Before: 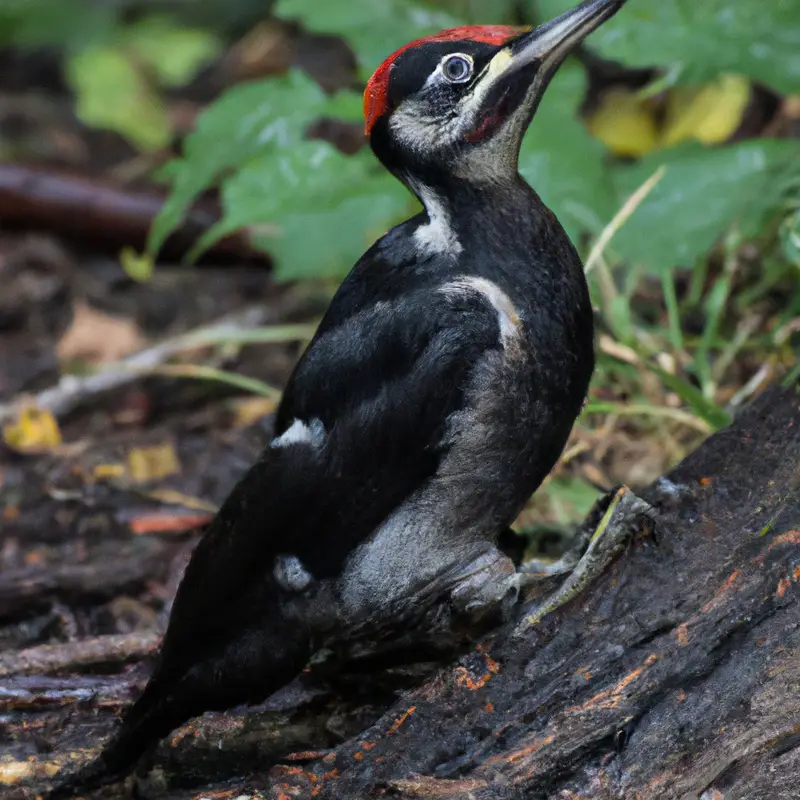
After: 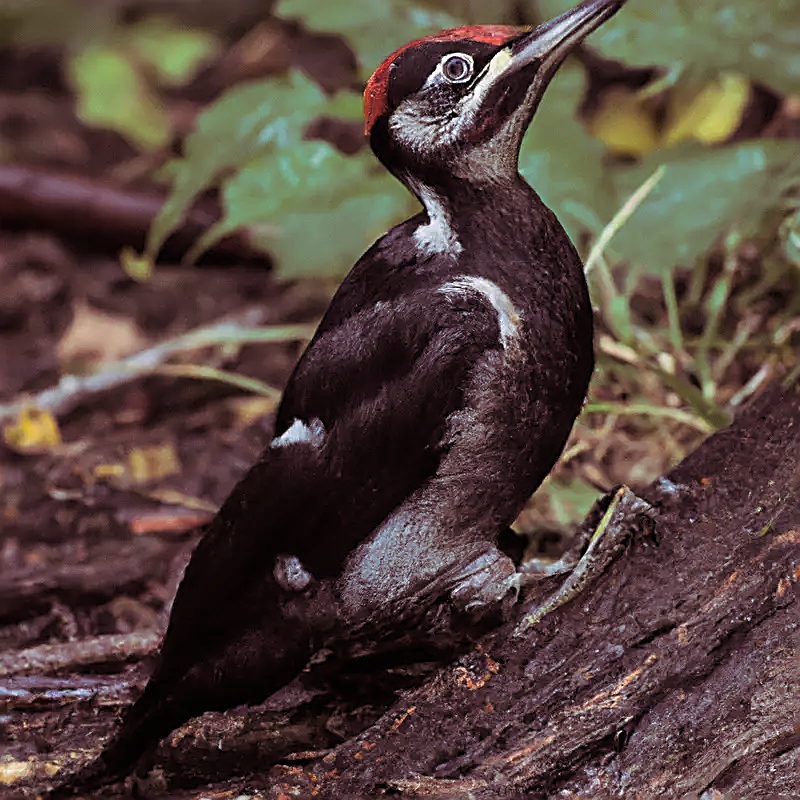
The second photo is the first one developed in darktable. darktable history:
sharpen: amount 1
split-toning: highlights › hue 298.8°, highlights › saturation 0.73, compress 41.76%
